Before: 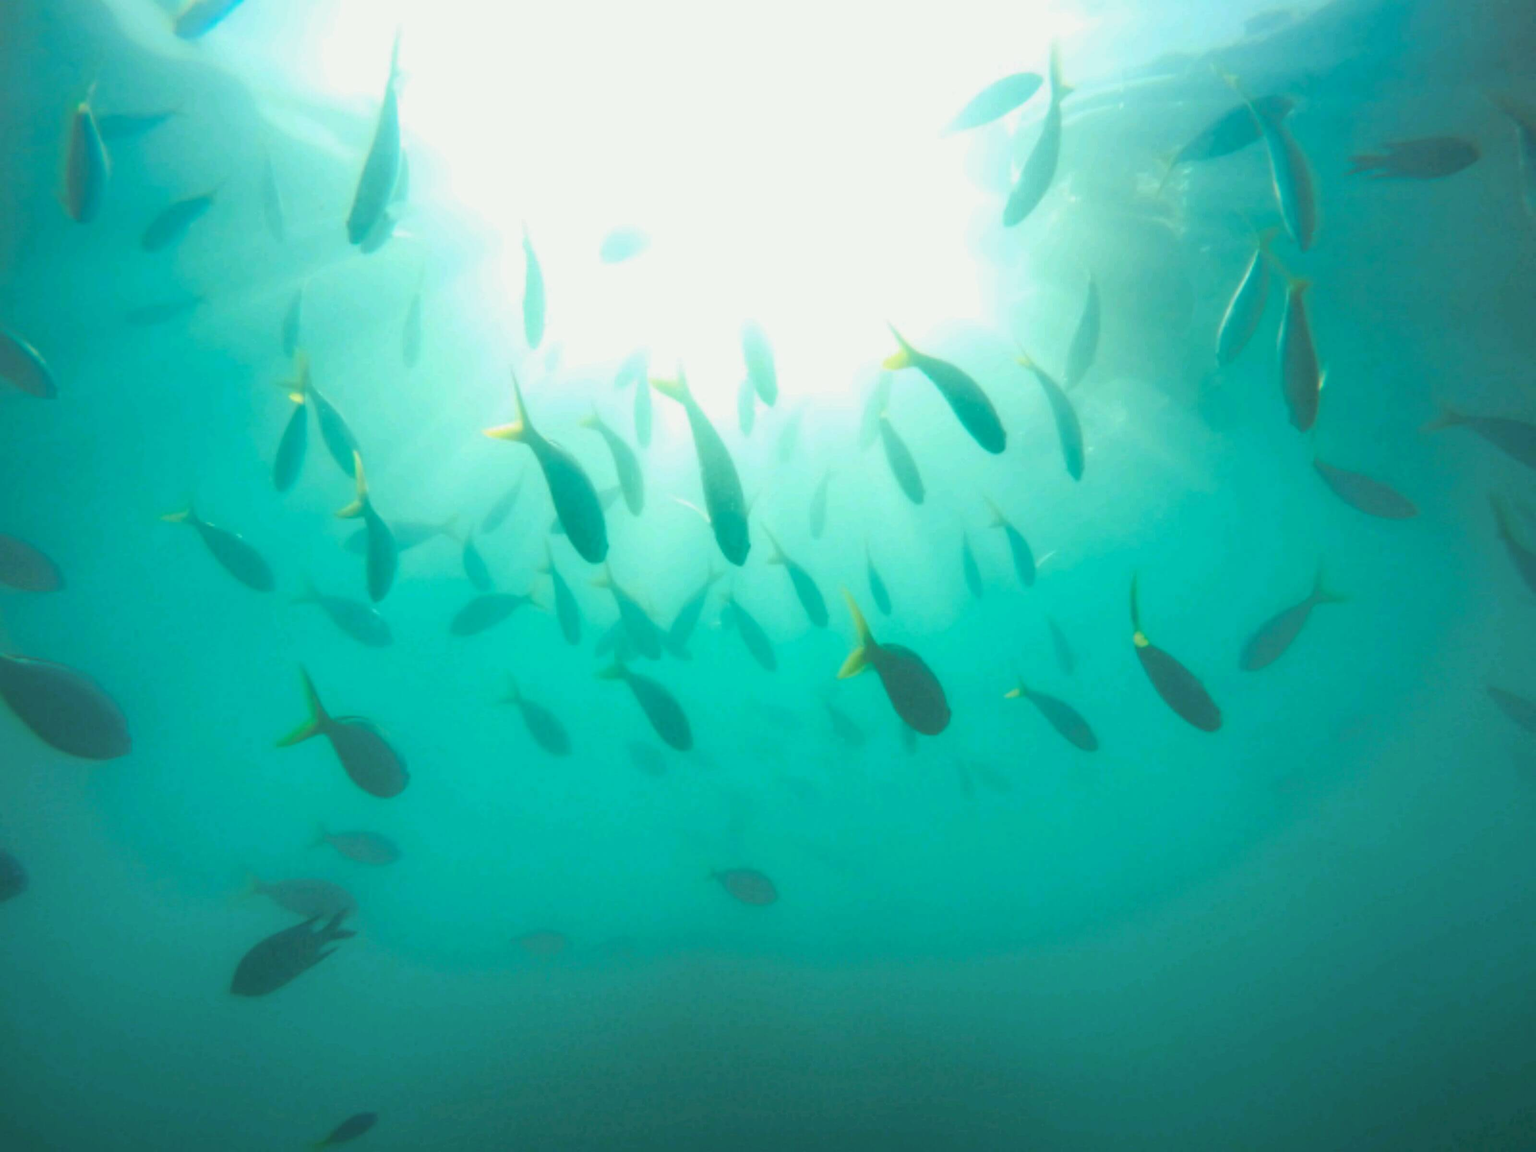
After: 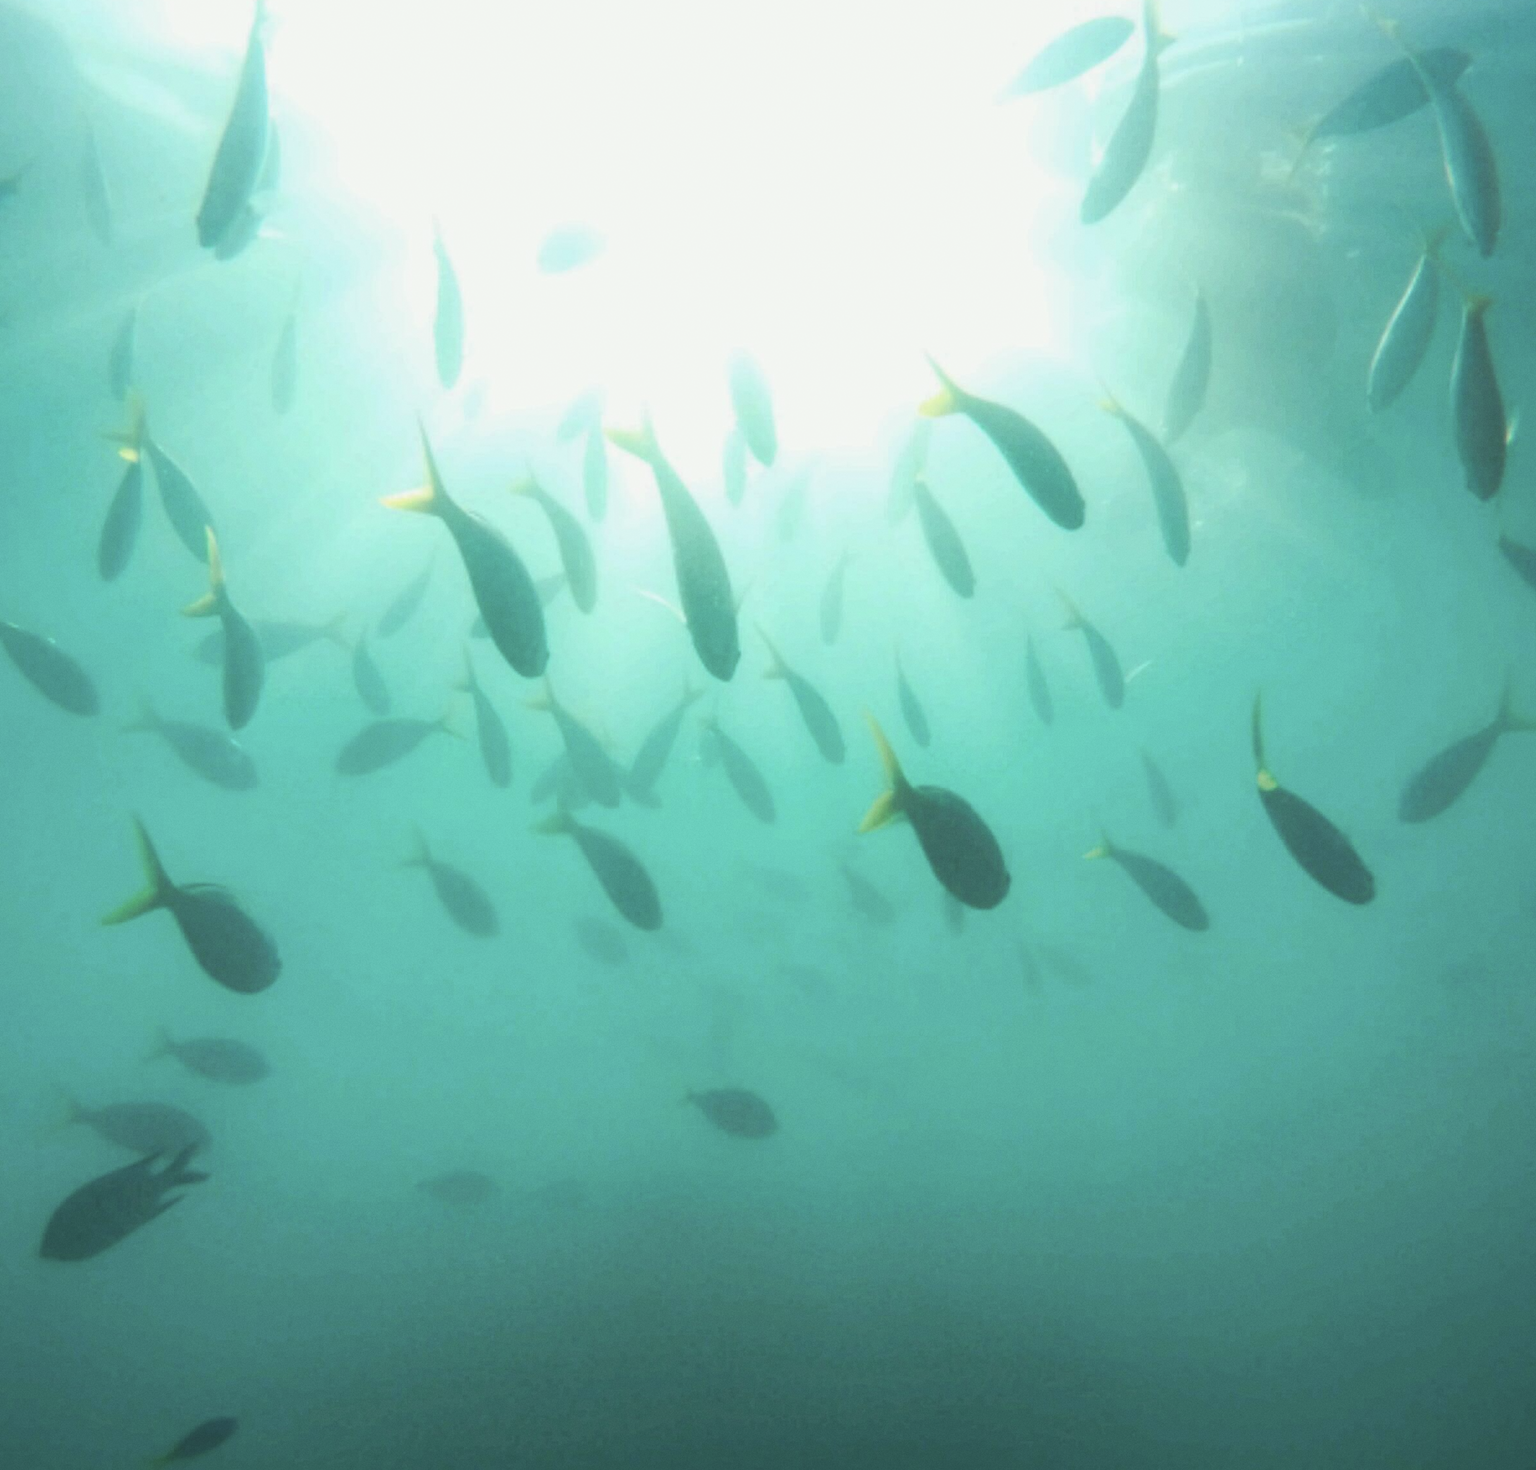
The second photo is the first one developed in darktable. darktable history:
contrast brightness saturation: contrast 0.1, saturation -0.3
crop and rotate: left 13.15%, top 5.251%, right 12.609%
grain: coarseness 0.09 ISO, strength 10%
